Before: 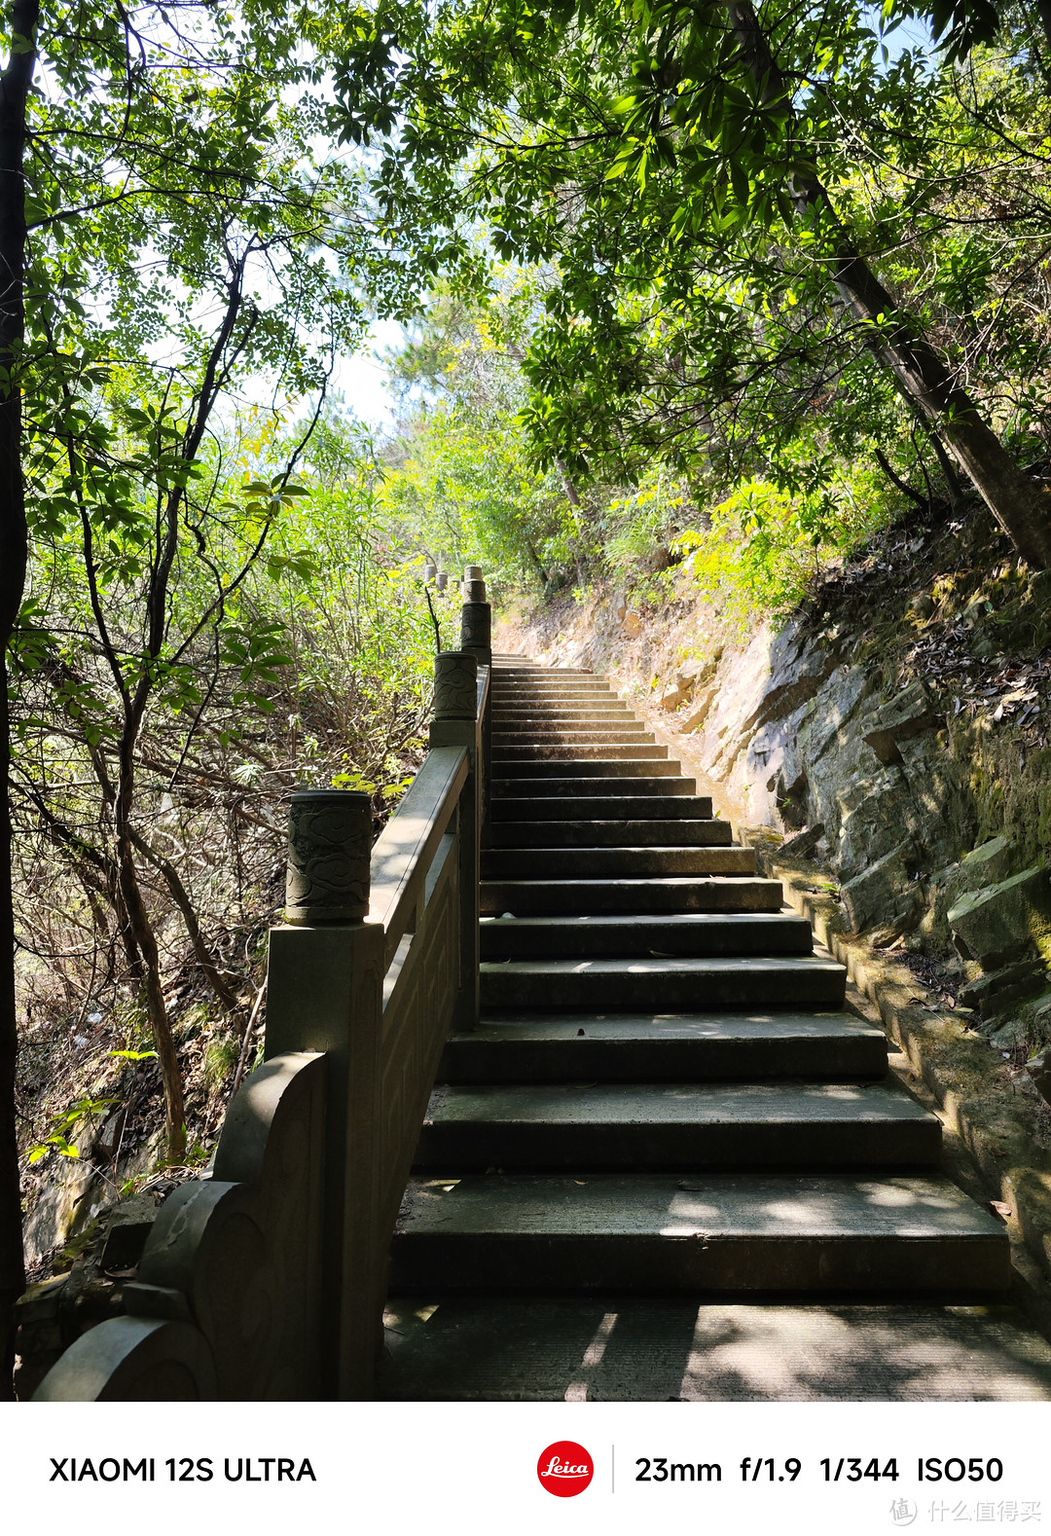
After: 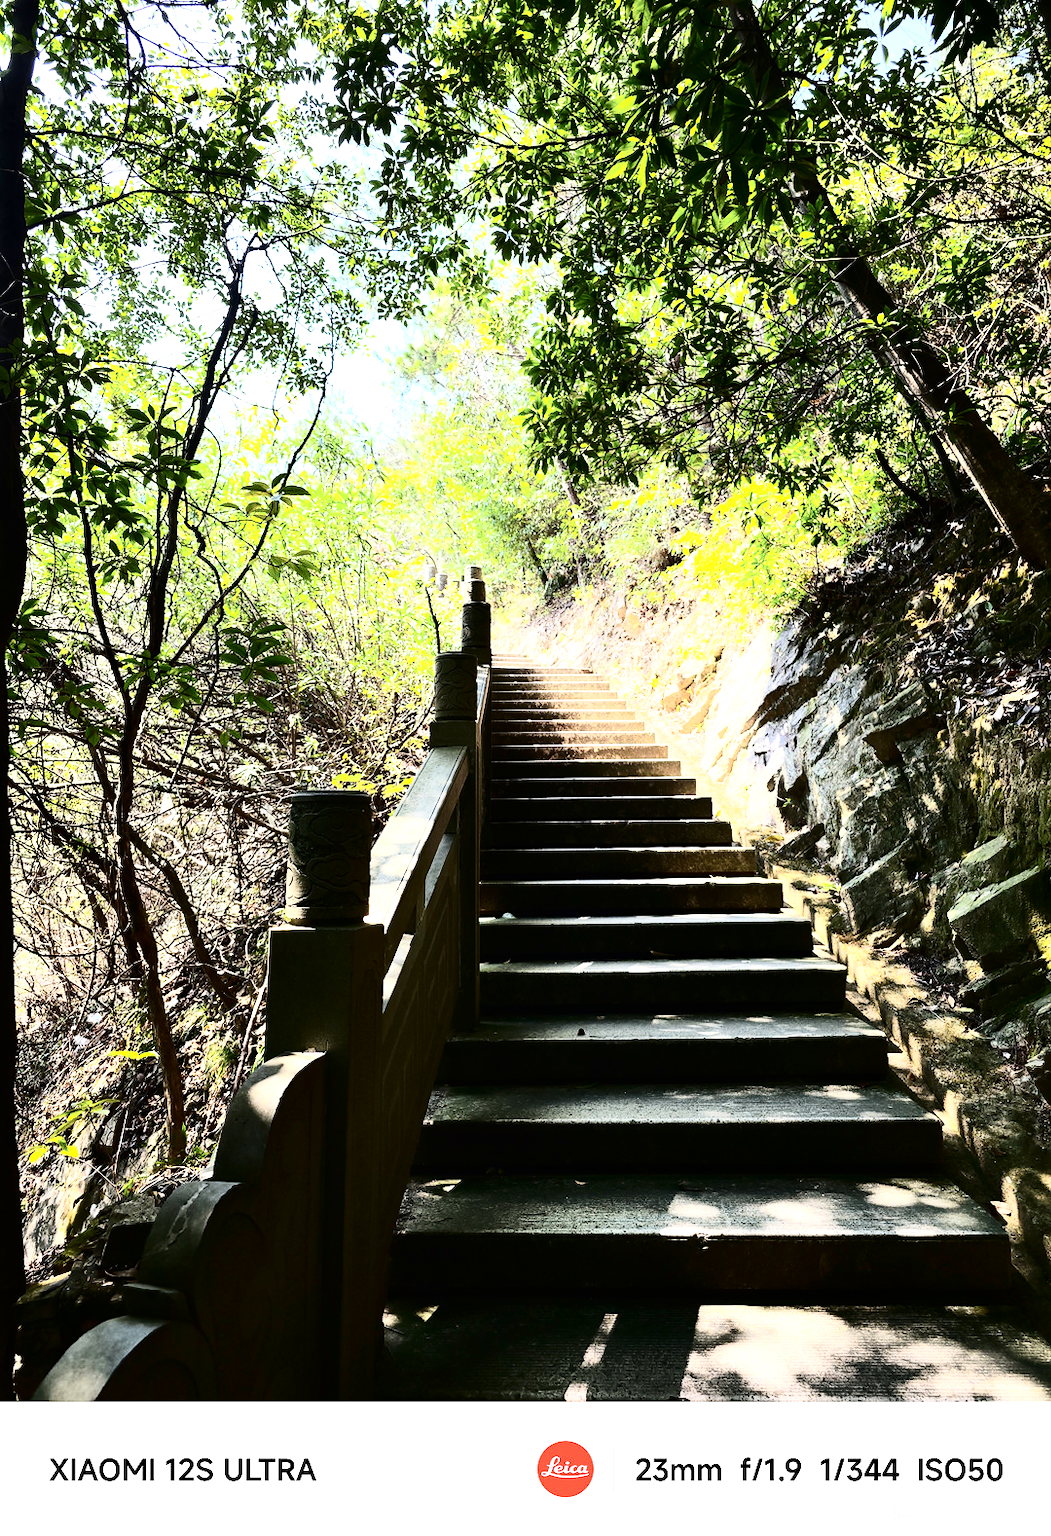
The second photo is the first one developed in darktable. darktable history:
contrast brightness saturation: contrast 0.495, saturation -0.088
exposure: black level correction 0, exposure 0.696 EV, compensate exposure bias true, compensate highlight preservation false
